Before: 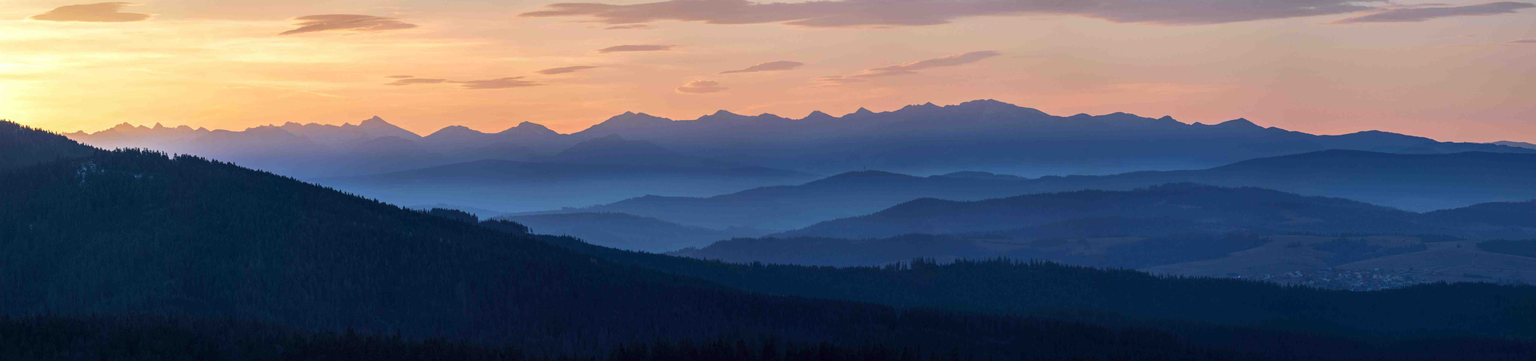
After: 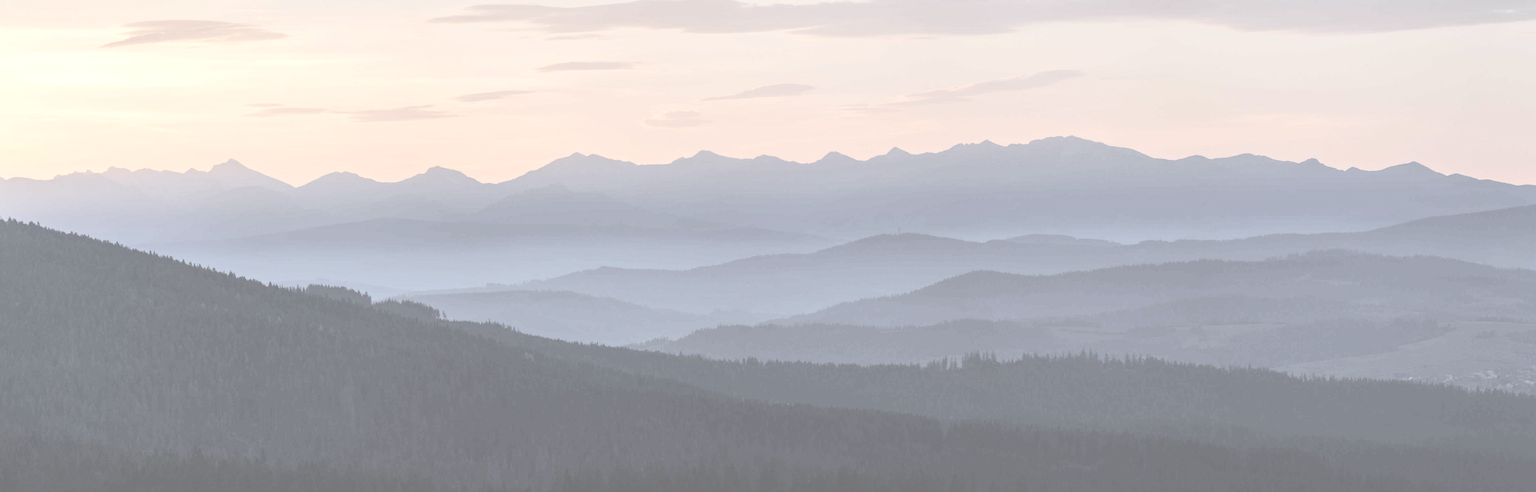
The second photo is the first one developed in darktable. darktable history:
contrast brightness saturation: contrast -0.32, brightness 0.75, saturation -0.78
tone equalizer: -8 EV -0.75 EV, -7 EV -0.7 EV, -6 EV -0.6 EV, -5 EV -0.4 EV, -3 EV 0.4 EV, -2 EV 0.6 EV, -1 EV 0.7 EV, +0 EV 0.75 EV, edges refinement/feathering 500, mask exposure compensation -1.57 EV, preserve details no
exposure: black level correction 0, exposure 0.5 EV, compensate exposure bias true, compensate highlight preservation false
crop: left 13.443%, right 13.31%
